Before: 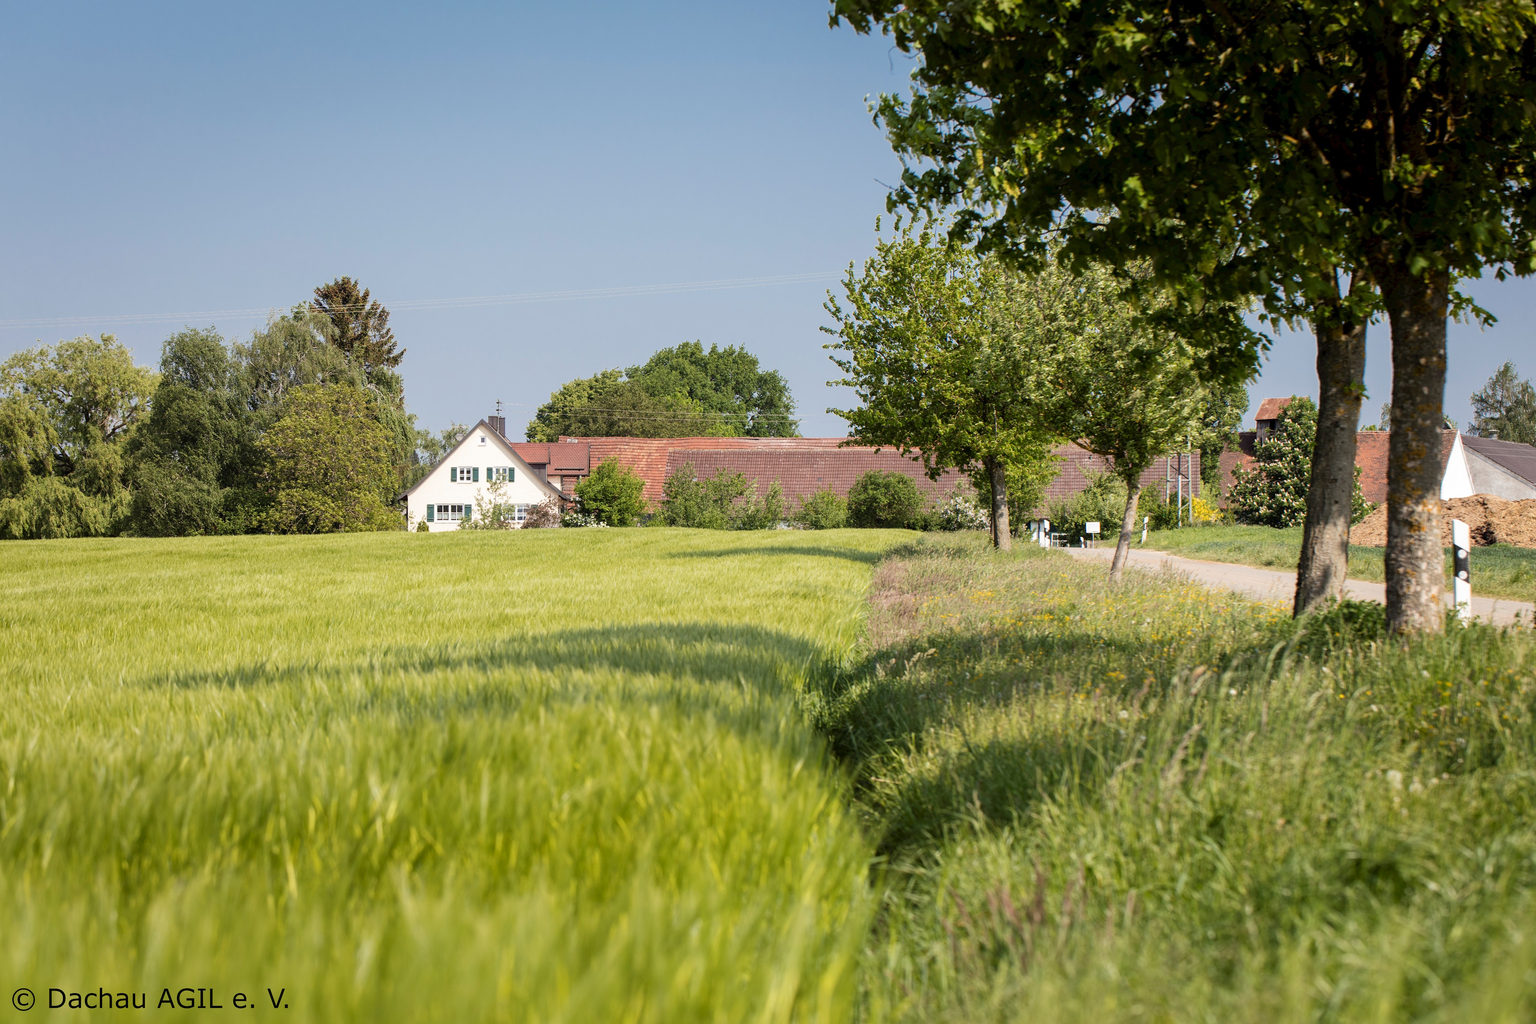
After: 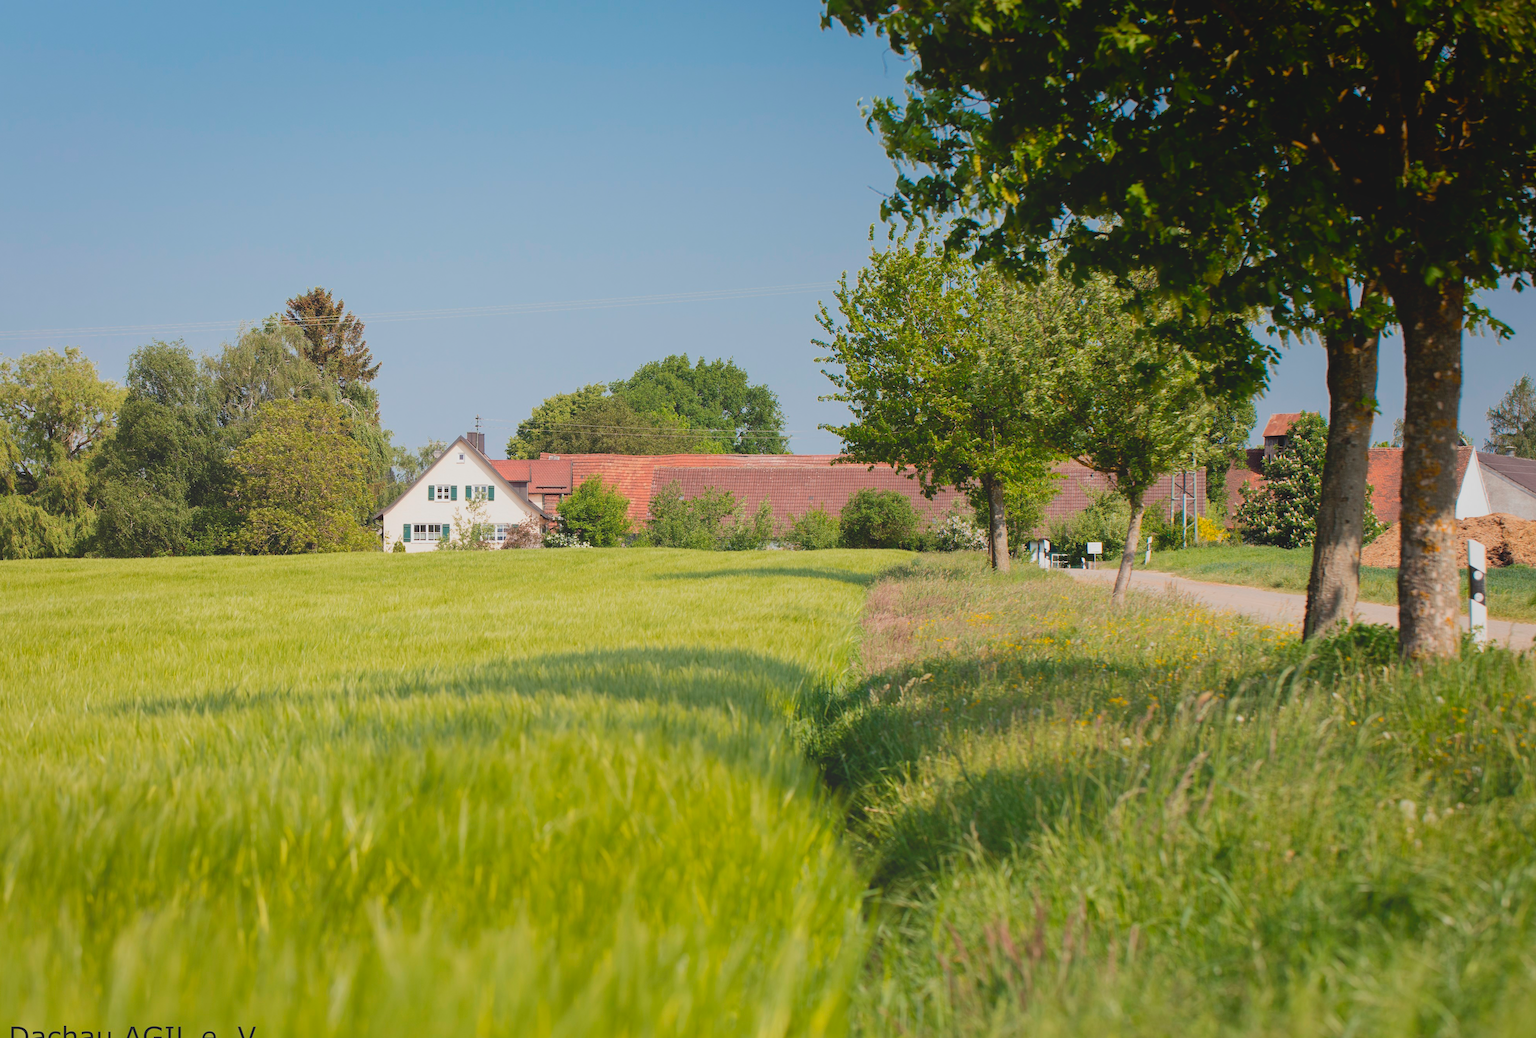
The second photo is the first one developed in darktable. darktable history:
crop and rotate: left 2.536%, right 1.107%, bottom 2.246%
local contrast: detail 69%
